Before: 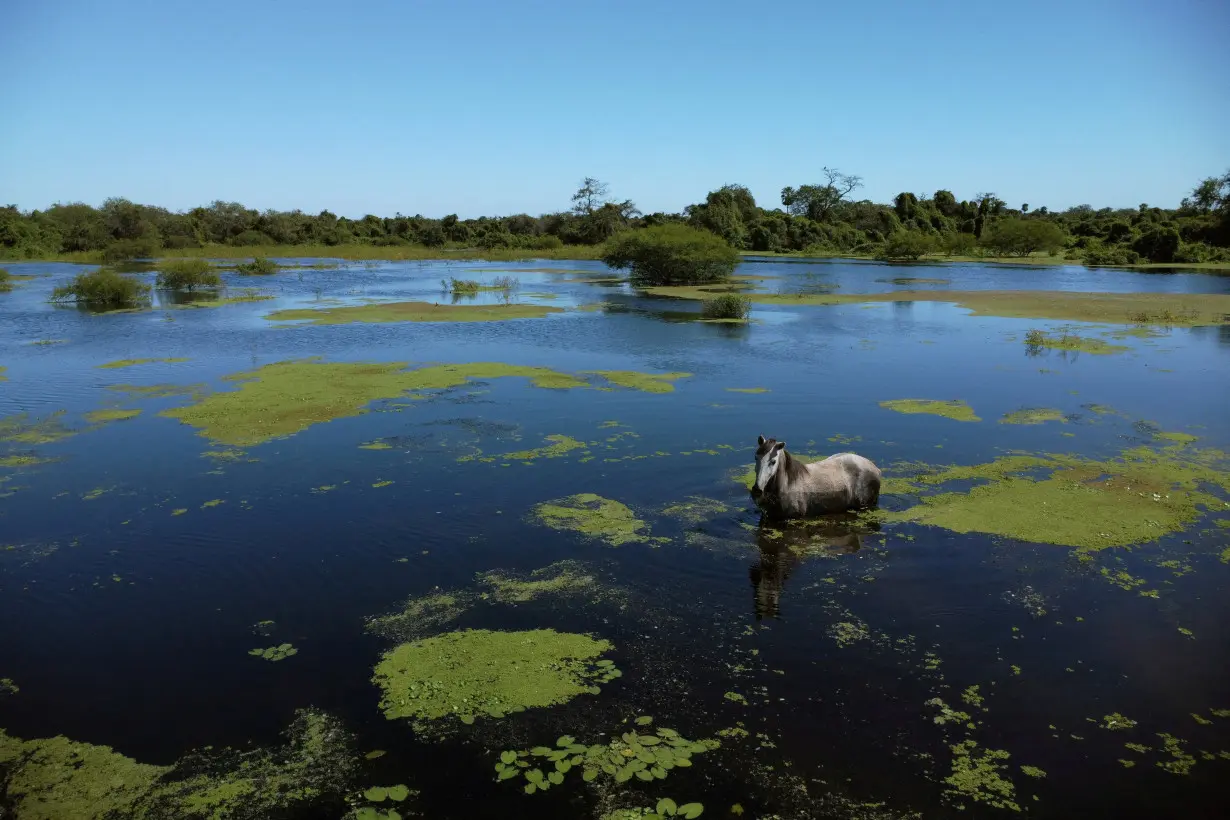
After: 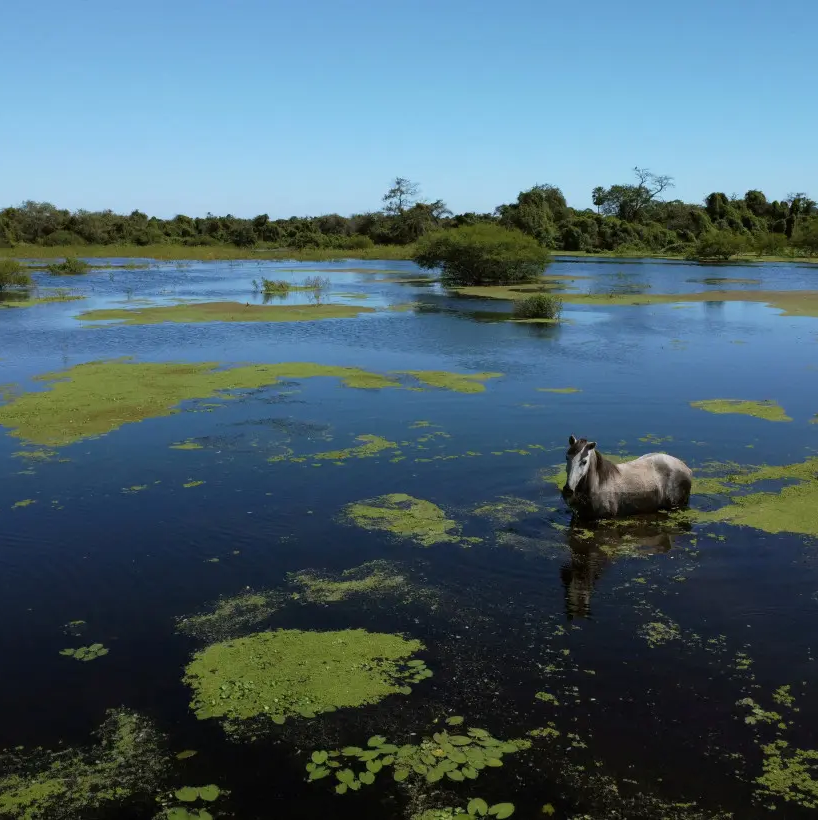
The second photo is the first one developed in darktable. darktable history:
crop and rotate: left 15.377%, right 18.047%
